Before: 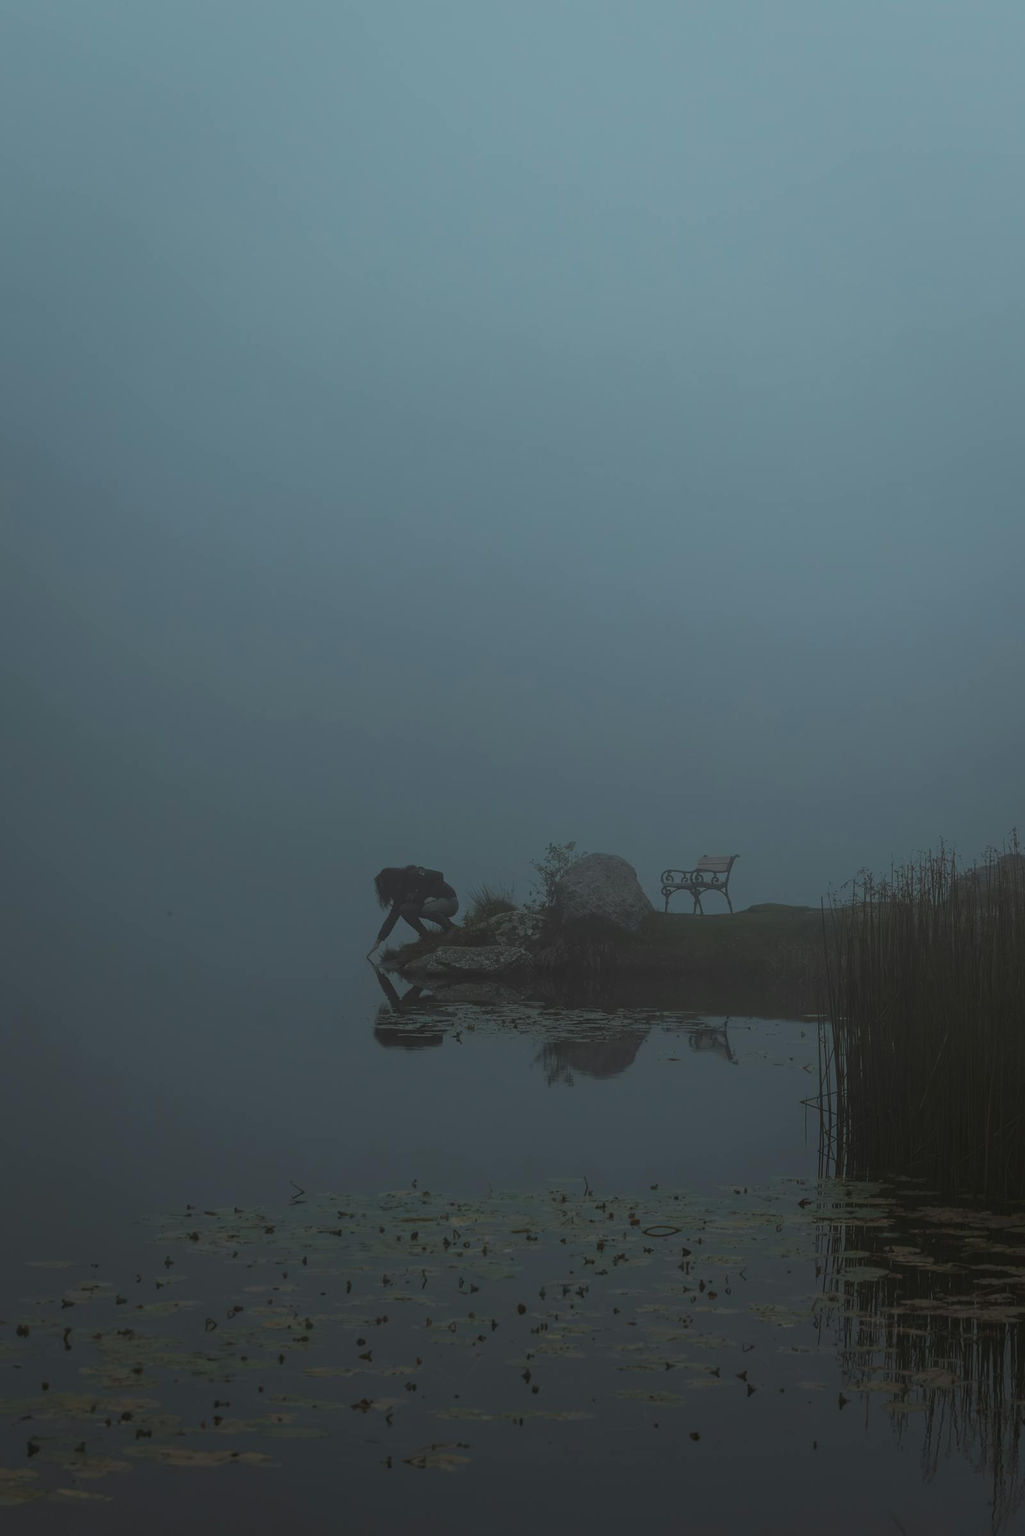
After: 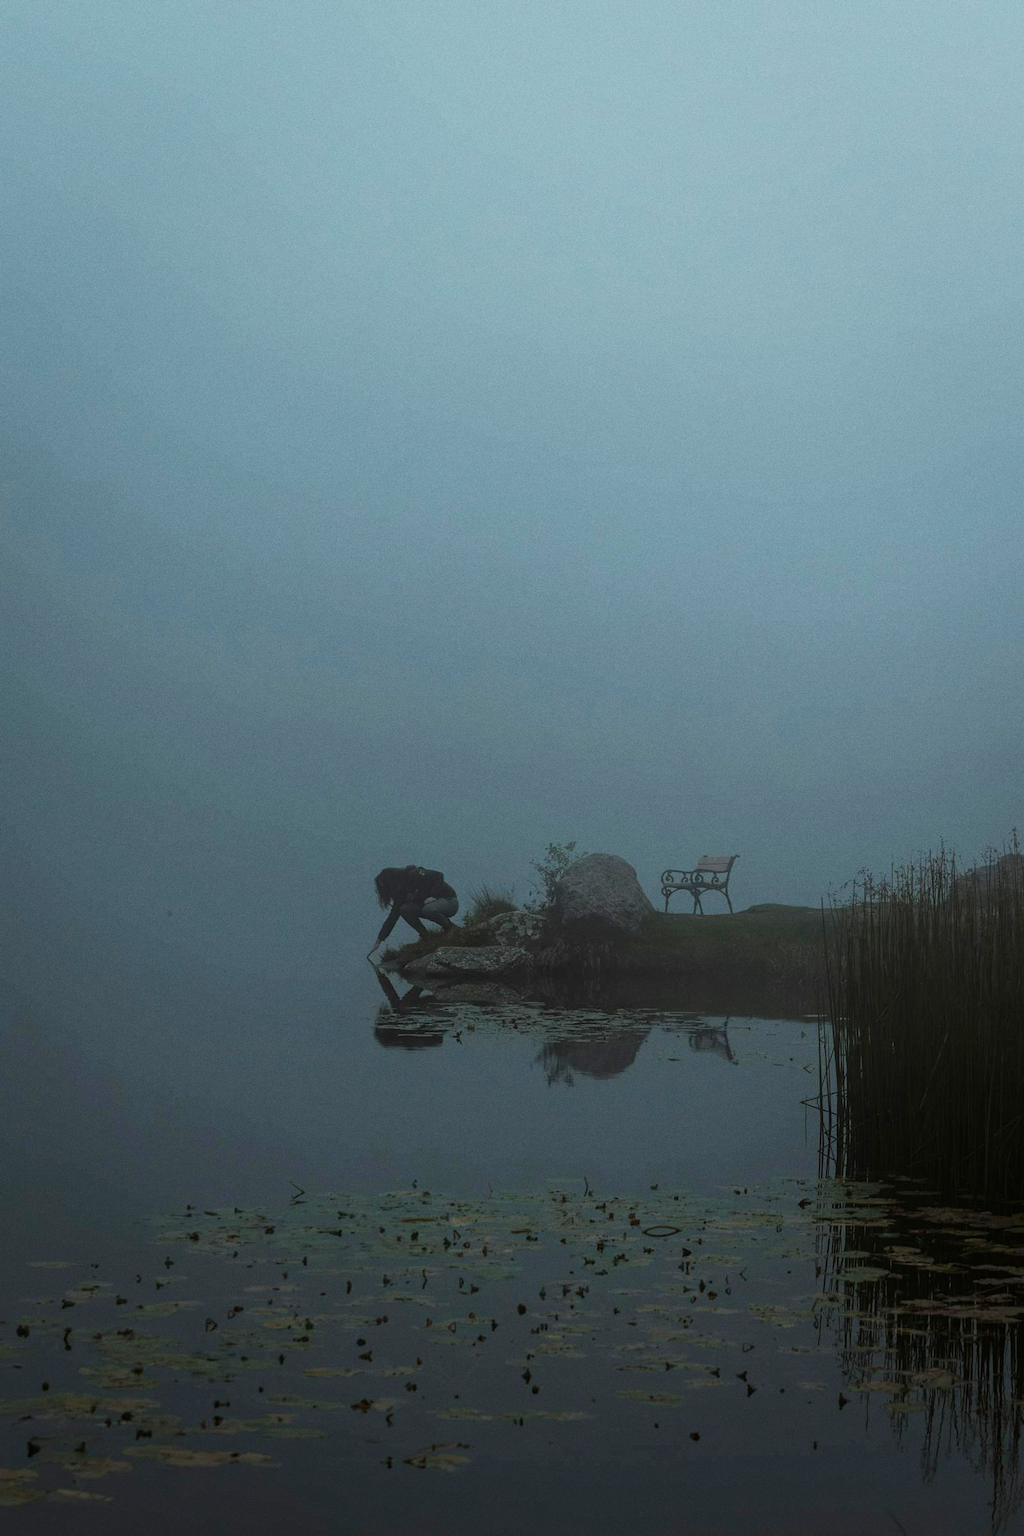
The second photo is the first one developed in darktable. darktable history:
grain: coarseness 0.09 ISO
filmic rgb: middle gray luminance 12.74%, black relative exposure -10.13 EV, white relative exposure 3.47 EV, threshold 6 EV, target black luminance 0%, hardness 5.74, latitude 44.69%, contrast 1.221, highlights saturation mix 5%, shadows ↔ highlights balance 26.78%, add noise in highlights 0, preserve chrominance no, color science v3 (2019), use custom middle-gray values true, iterations of high-quality reconstruction 0, contrast in highlights soft, enable highlight reconstruction true
